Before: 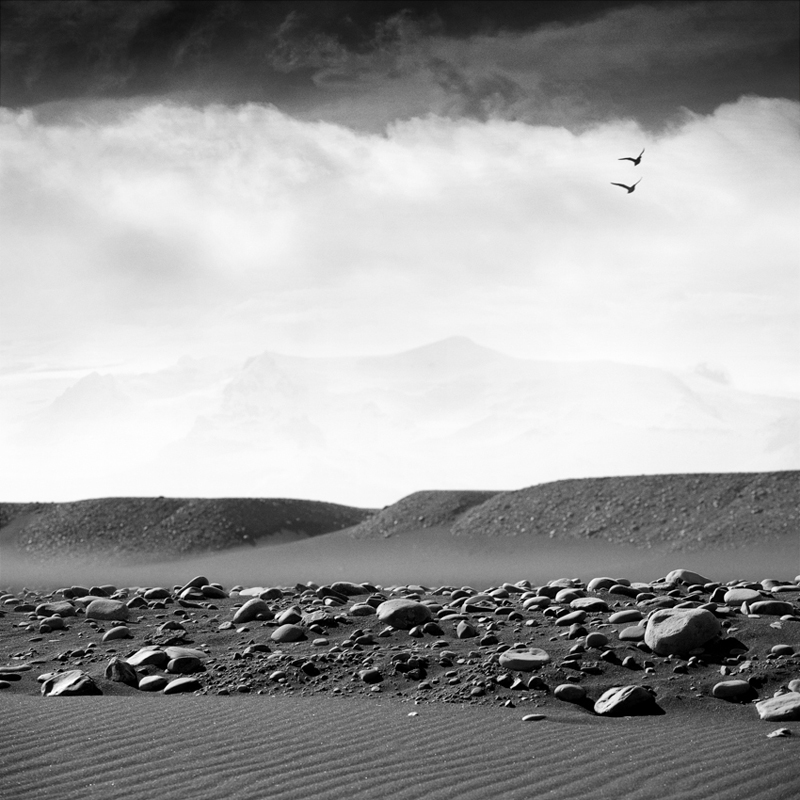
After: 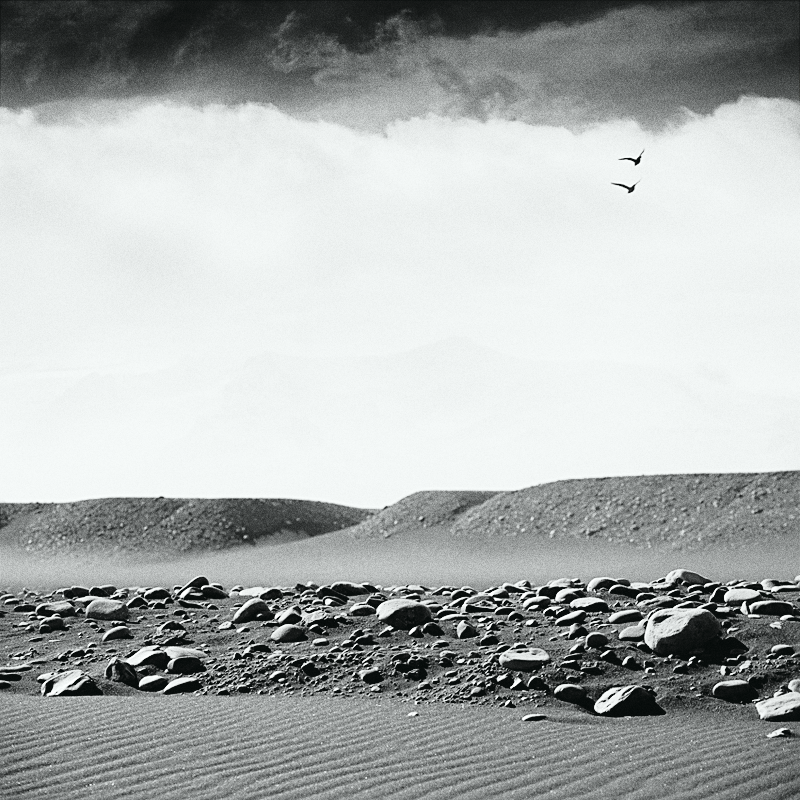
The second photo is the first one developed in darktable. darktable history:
sharpen: on, module defaults
contrast brightness saturation: brightness 0.15
tone curve: curves: ch0 [(0, 0.032) (0.078, 0.052) (0.236, 0.168) (0.43, 0.472) (0.508, 0.566) (0.66, 0.754) (0.79, 0.883) (0.994, 0.974)]; ch1 [(0, 0) (0.161, 0.092) (0.35, 0.33) (0.379, 0.401) (0.456, 0.456) (0.508, 0.501) (0.547, 0.531) (0.573, 0.563) (0.625, 0.602) (0.718, 0.734) (1, 1)]; ch2 [(0, 0) (0.369, 0.427) (0.44, 0.434) (0.502, 0.501) (0.54, 0.537) (0.586, 0.59) (0.621, 0.604) (1, 1)], color space Lab, independent channels, preserve colors none
grain: coarseness 11.82 ISO, strength 36.67%, mid-tones bias 74.17%
